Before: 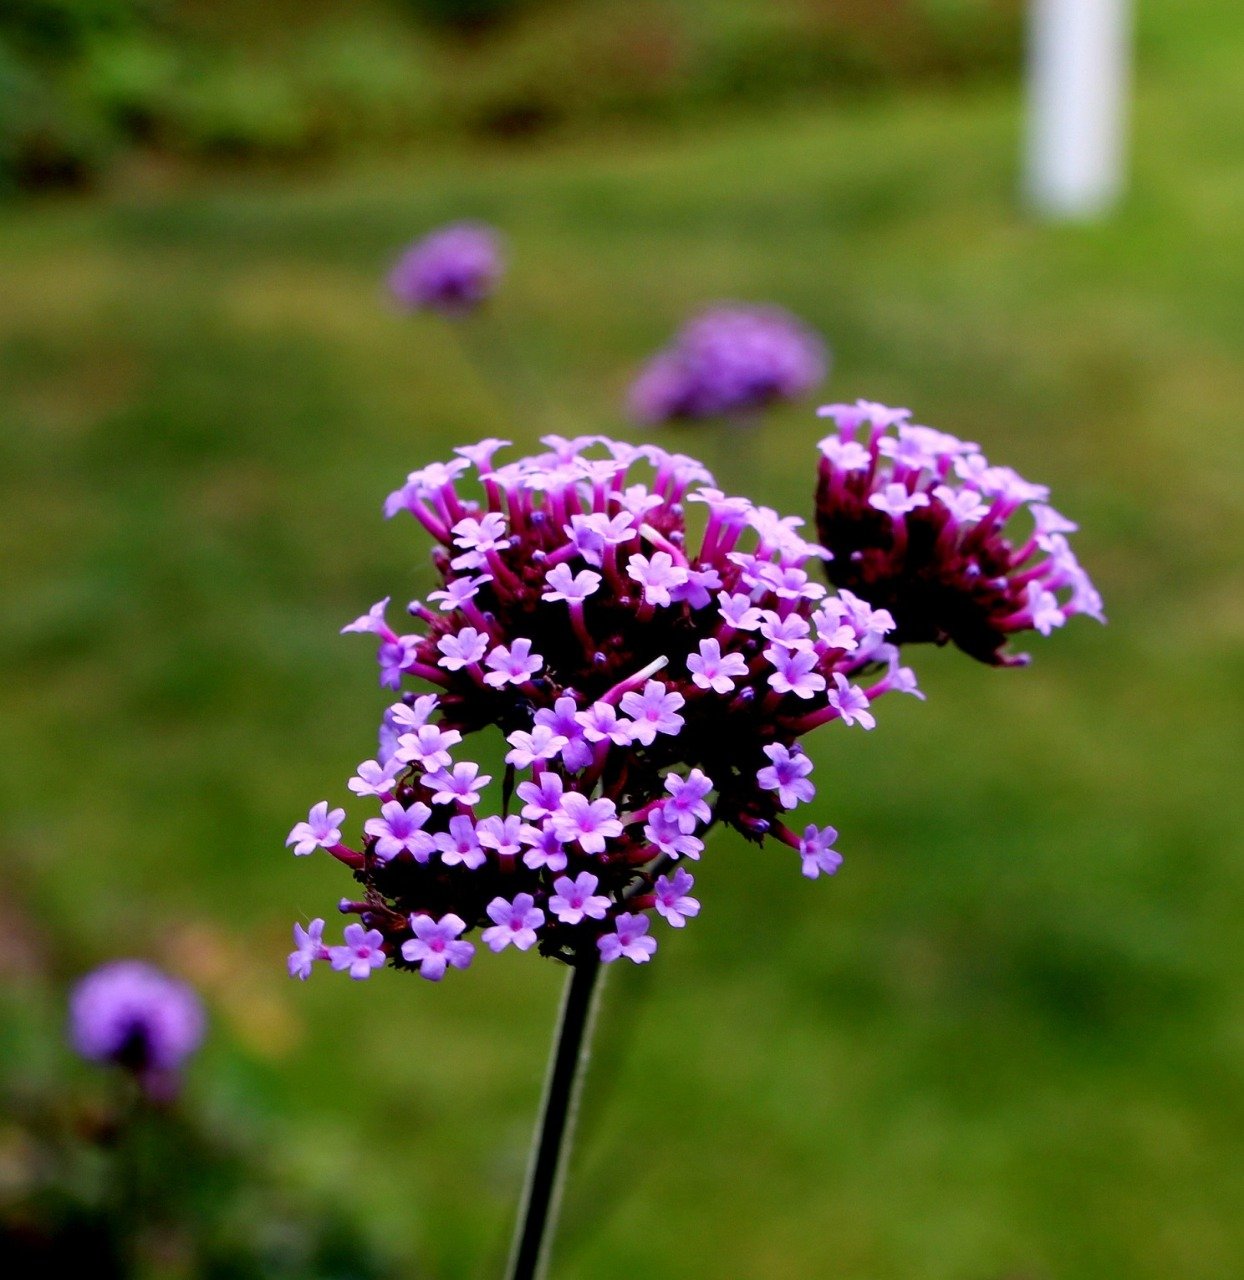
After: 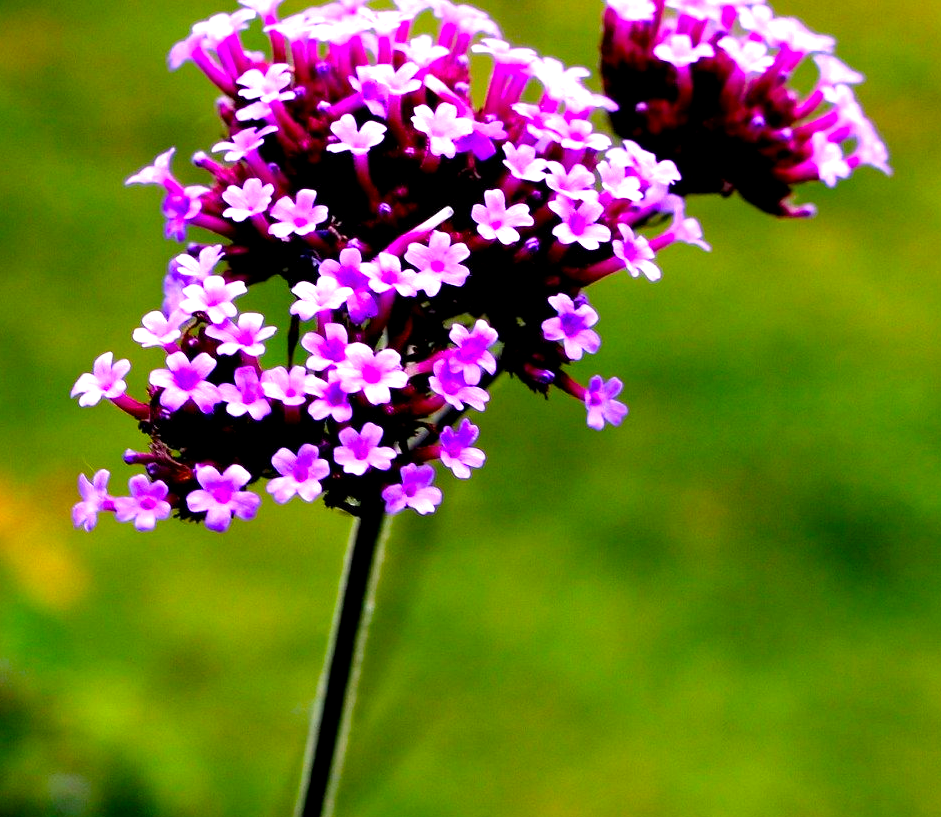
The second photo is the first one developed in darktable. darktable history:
color balance rgb: linear chroma grading › global chroma 15%, perceptual saturation grading › global saturation 30%
crop and rotate: left 17.299%, top 35.115%, right 7.015%, bottom 1.024%
exposure: black level correction 0.001, exposure 1 EV, compensate highlight preservation false
